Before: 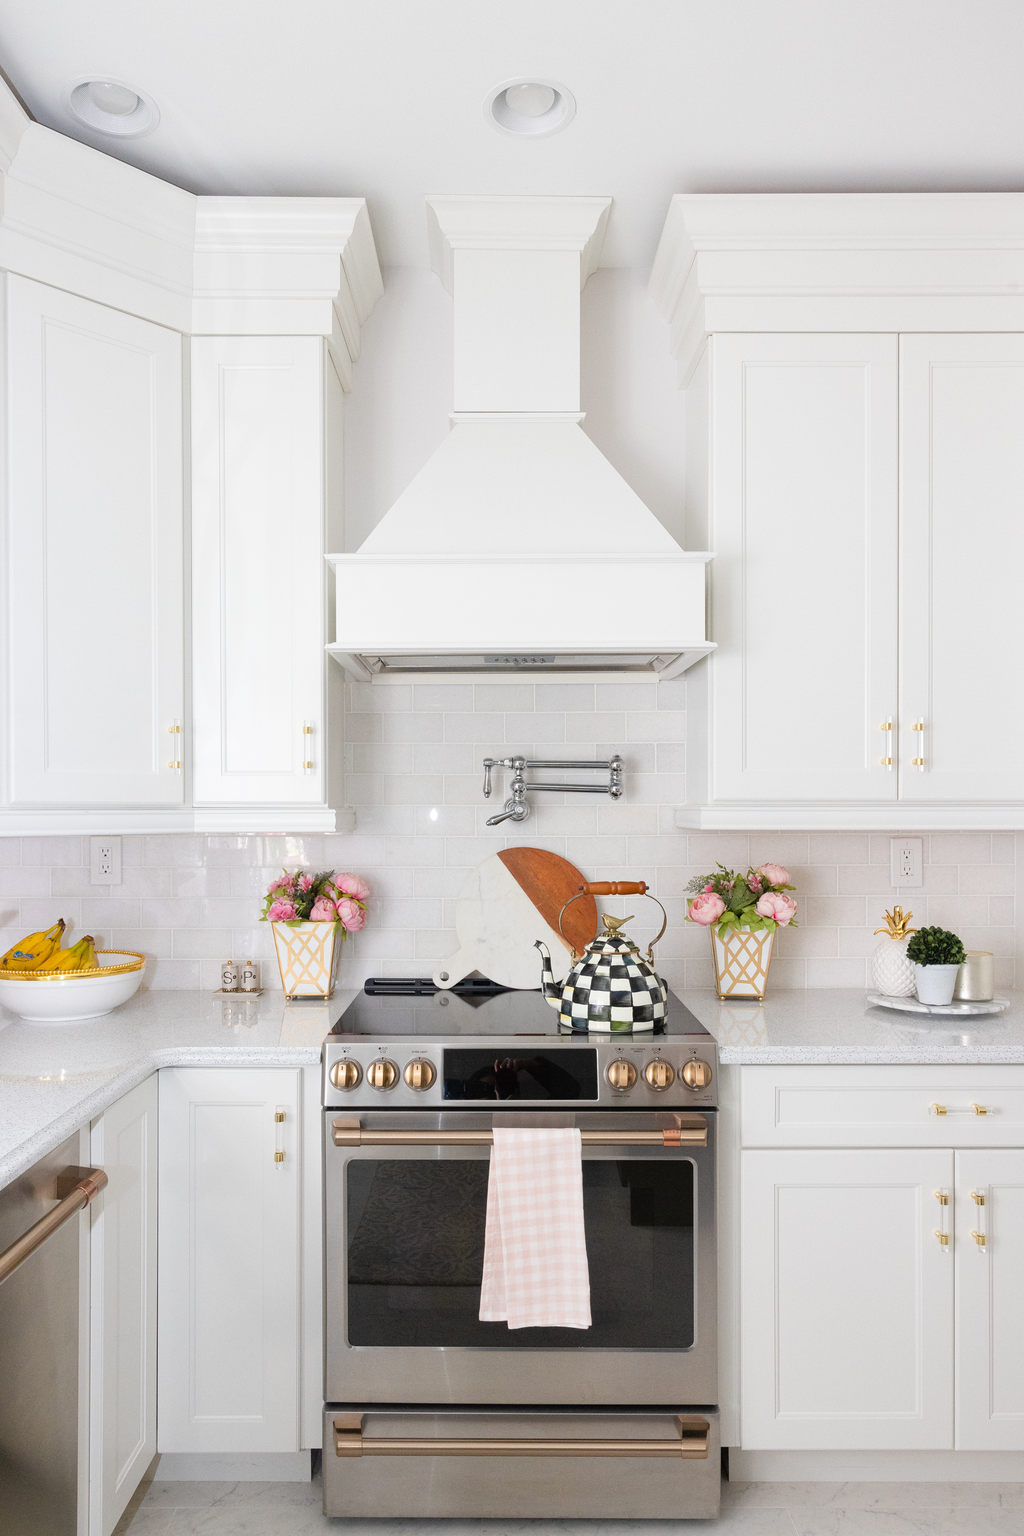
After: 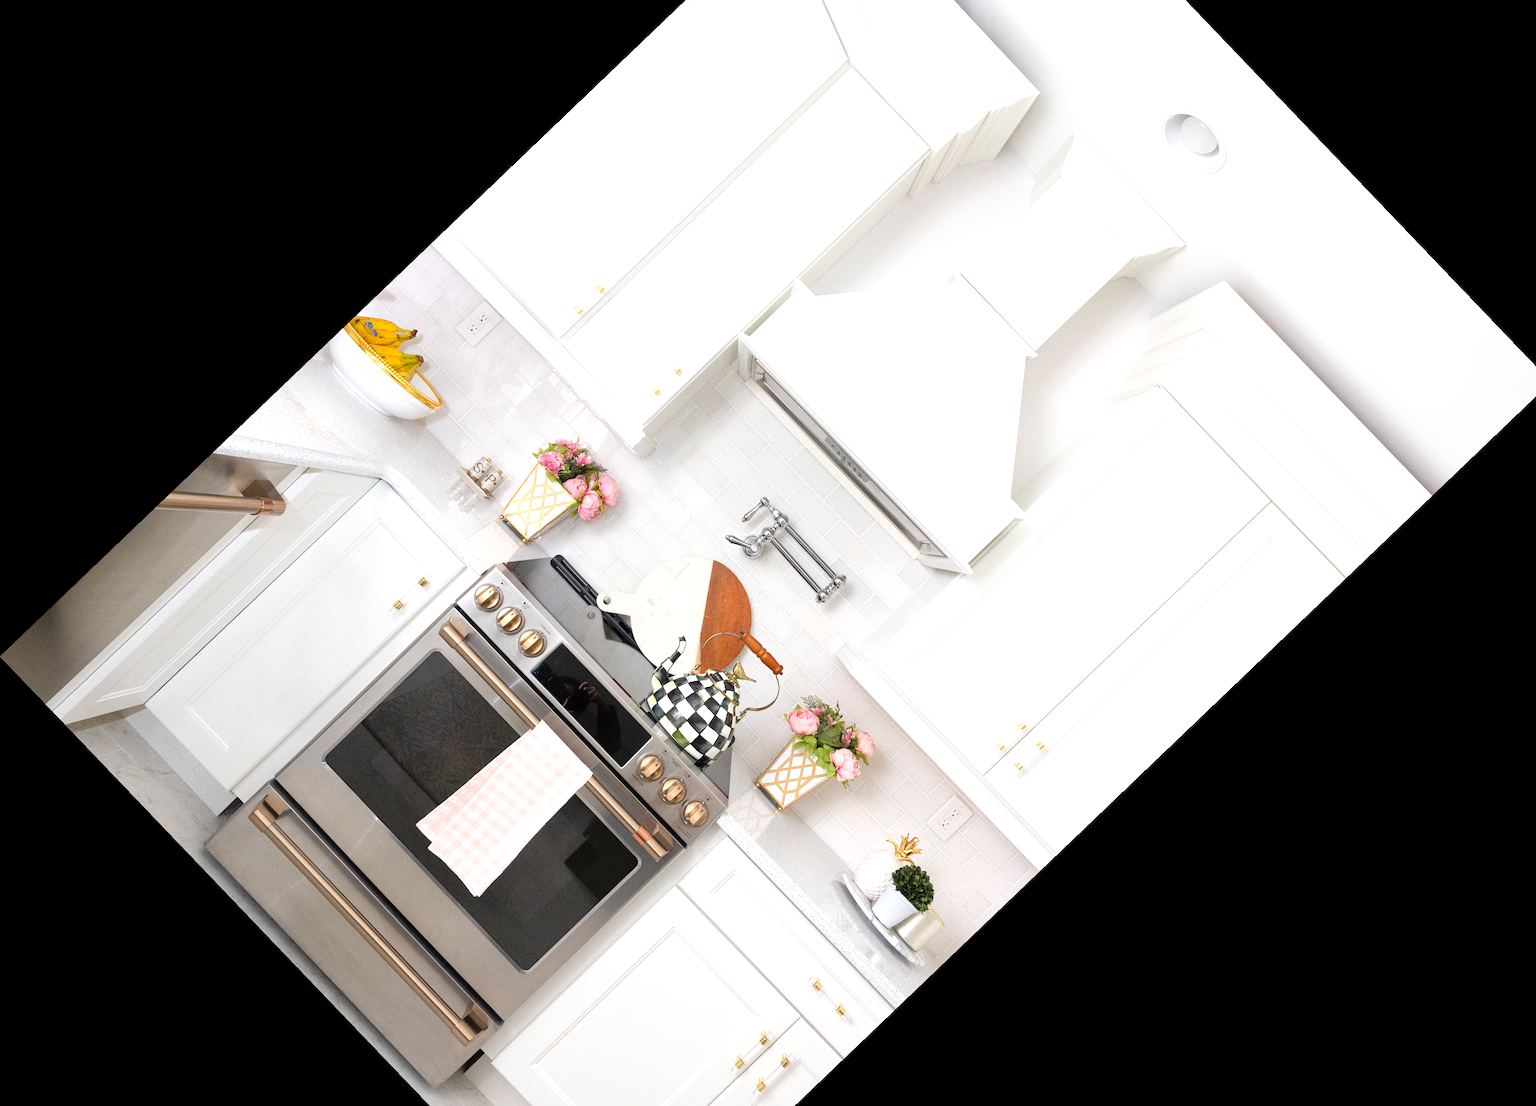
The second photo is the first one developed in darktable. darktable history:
crop and rotate: angle -46.26°, top 16.234%, right 0.912%, bottom 11.704%
exposure: black level correction 0.001, exposure 0.5 EV, compensate exposure bias true, compensate highlight preservation false
